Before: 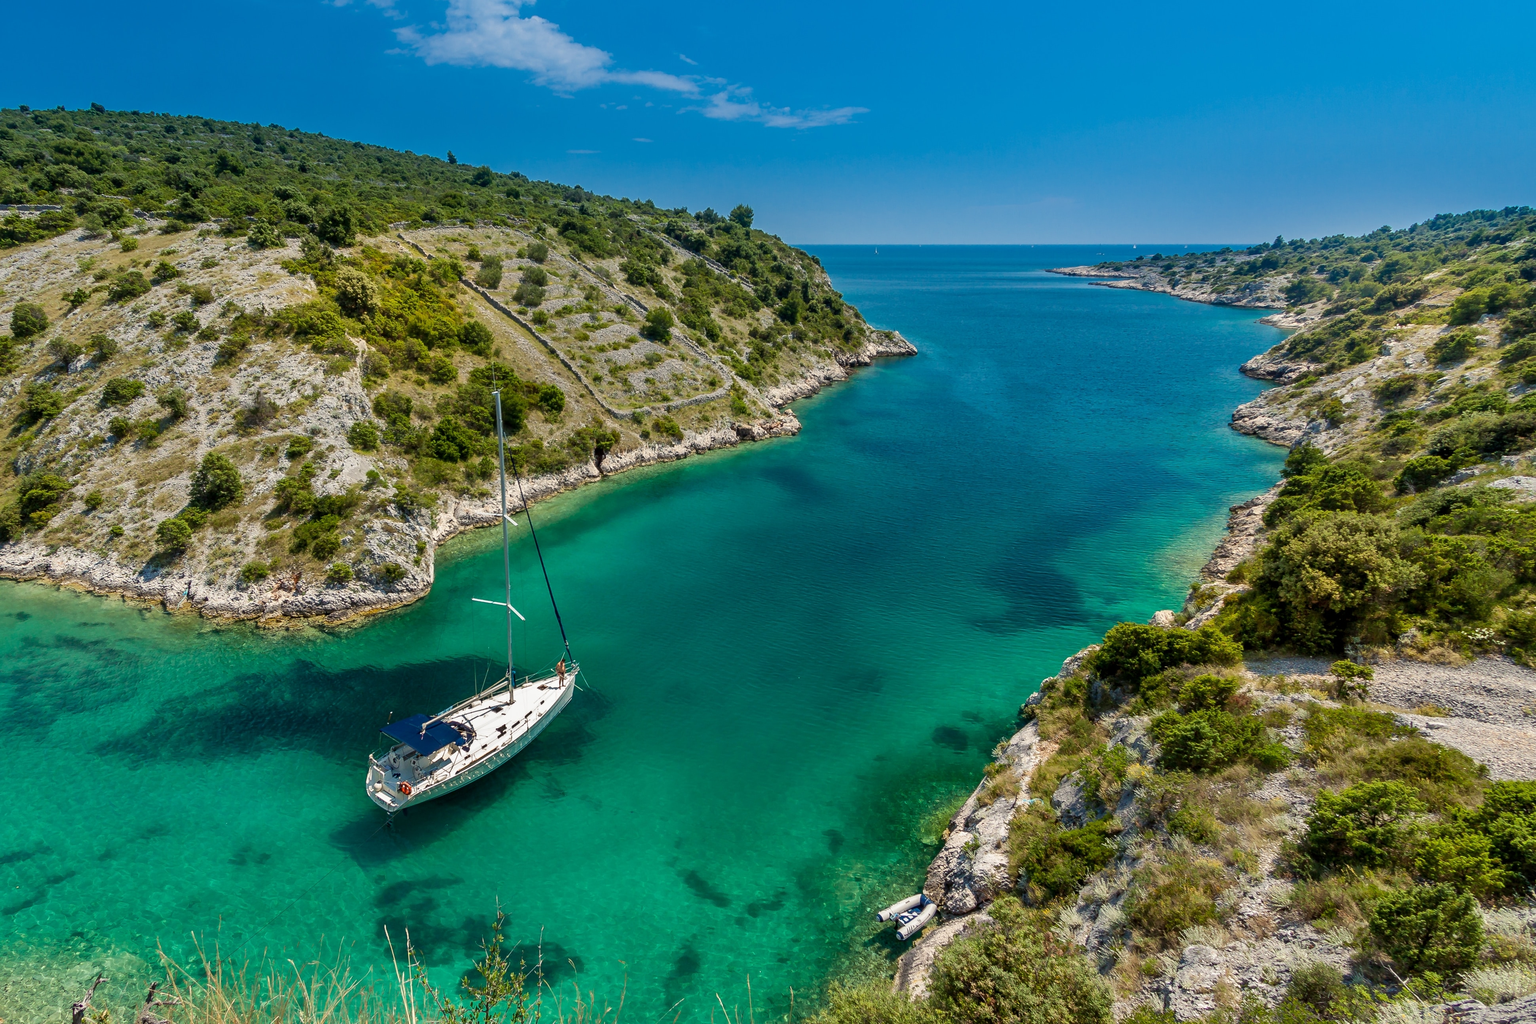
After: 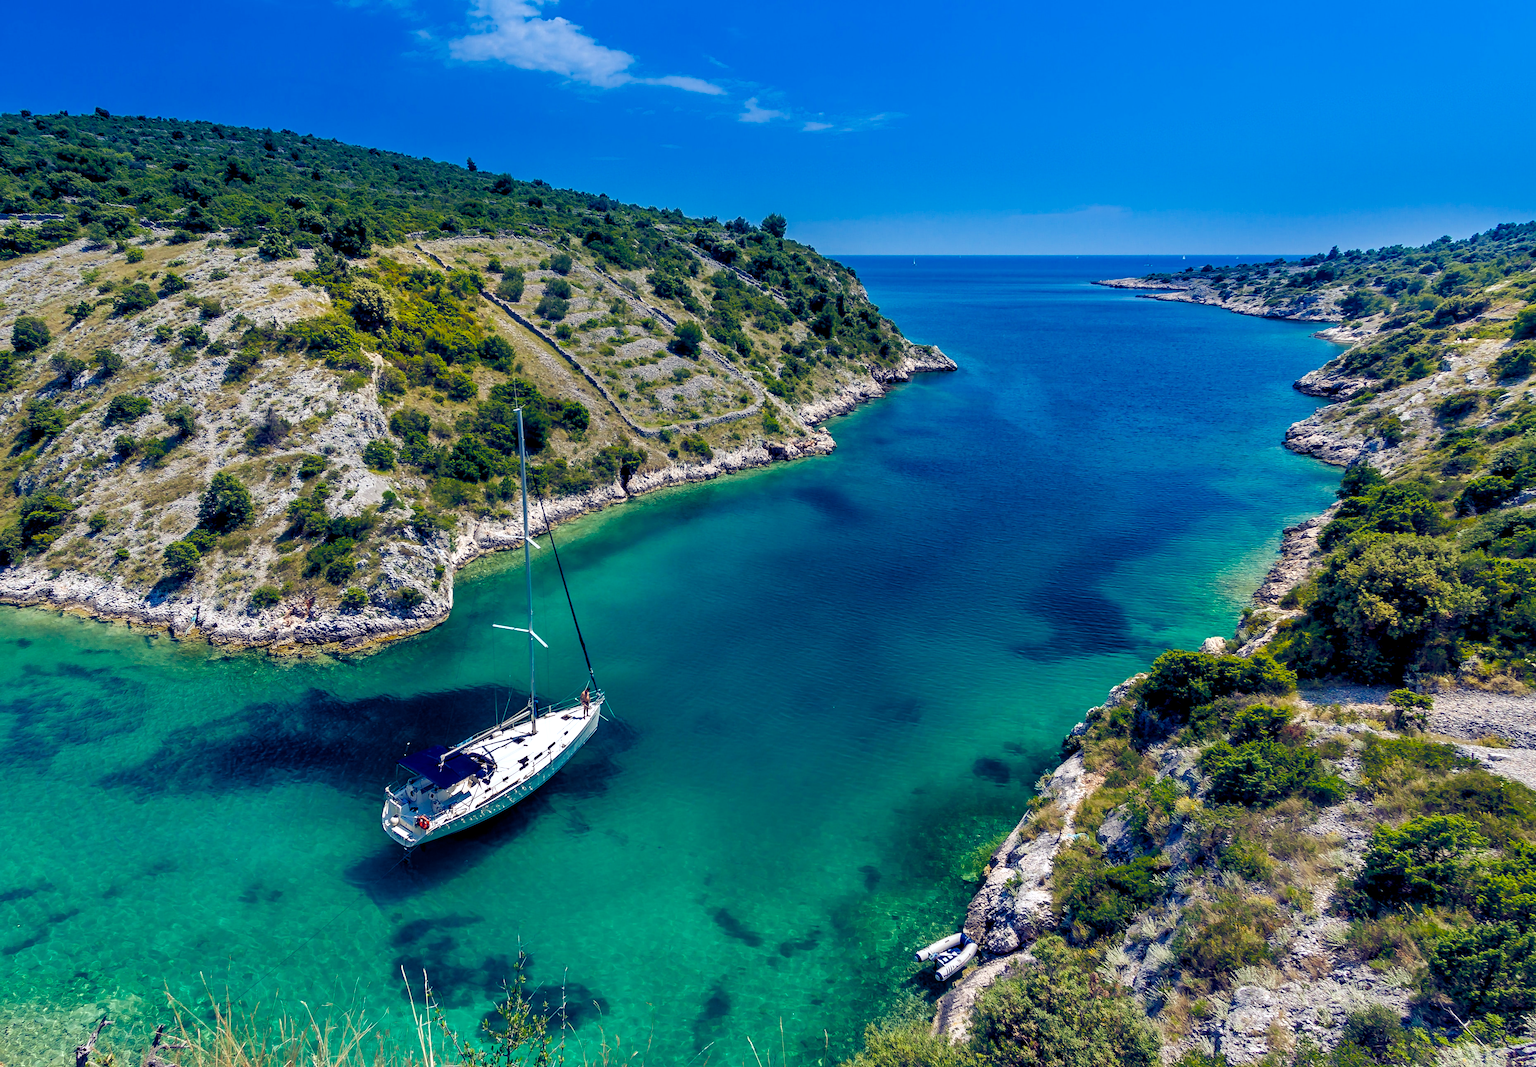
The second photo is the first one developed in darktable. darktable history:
color balance rgb: shadows lift › luminance -41.13%, shadows lift › chroma 14.13%, shadows lift › hue 260°, power › luminance -3.76%, power › chroma 0.56%, power › hue 40.37°, highlights gain › luminance 16.81%, highlights gain › chroma 2.94%, highlights gain › hue 260°, global offset › luminance -0.29%, global offset › chroma 0.31%, global offset › hue 260°, perceptual saturation grading › global saturation 20%, perceptual saturation grading › highlights -13.92%, perceptual saturation grading › shadows 50%
crop: right 4.126%, bottom 0.031%
